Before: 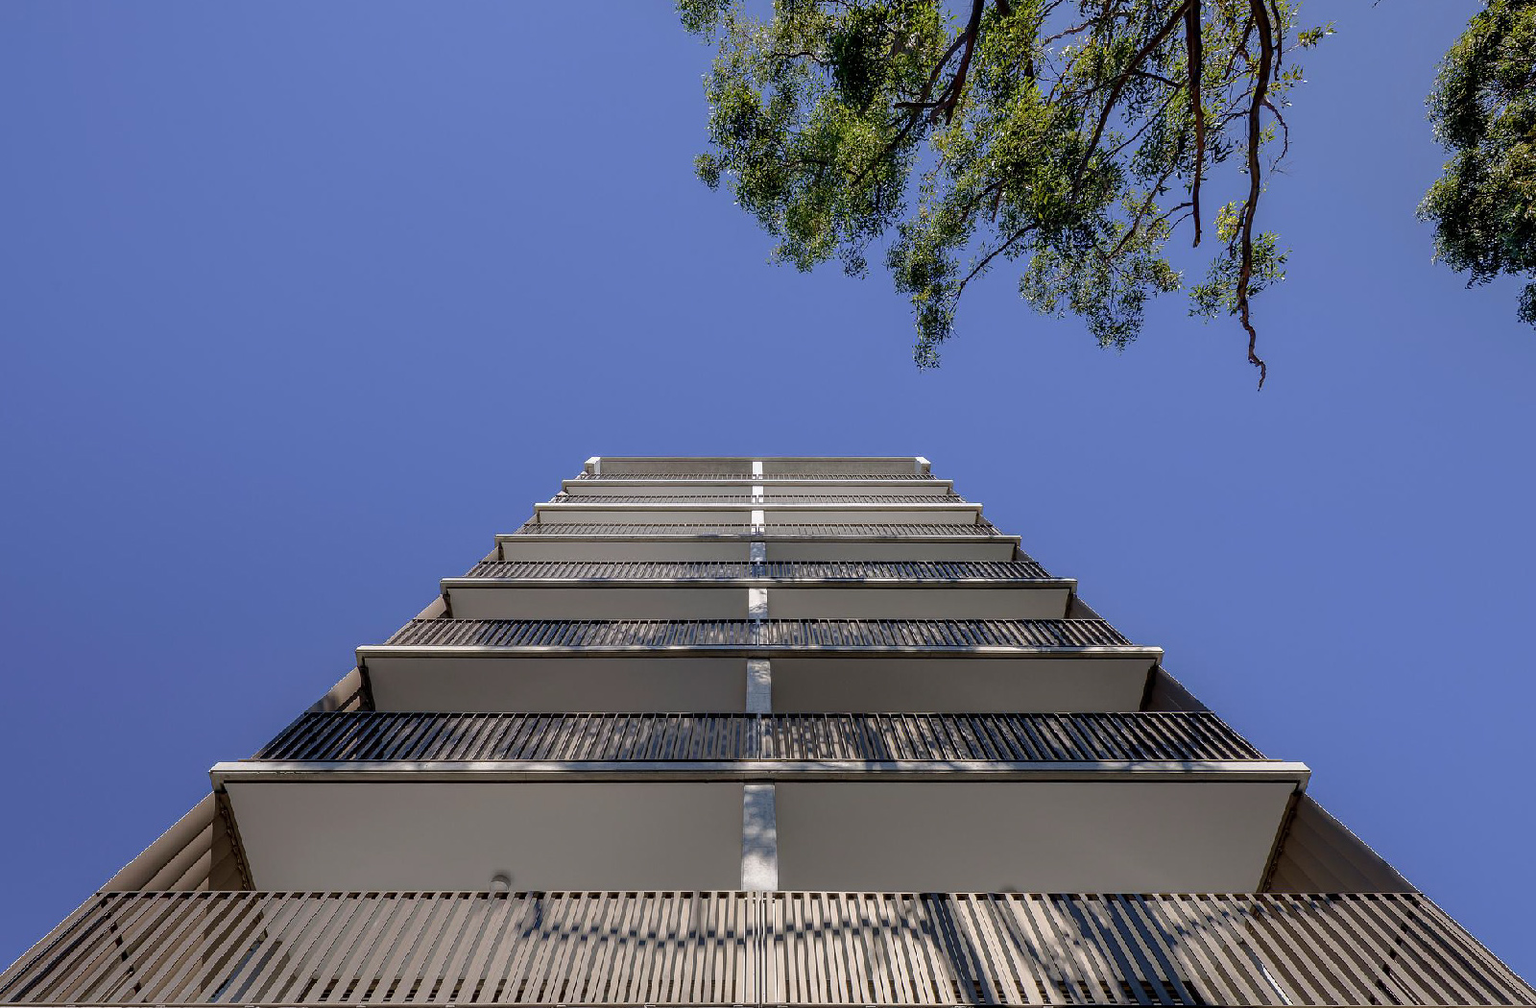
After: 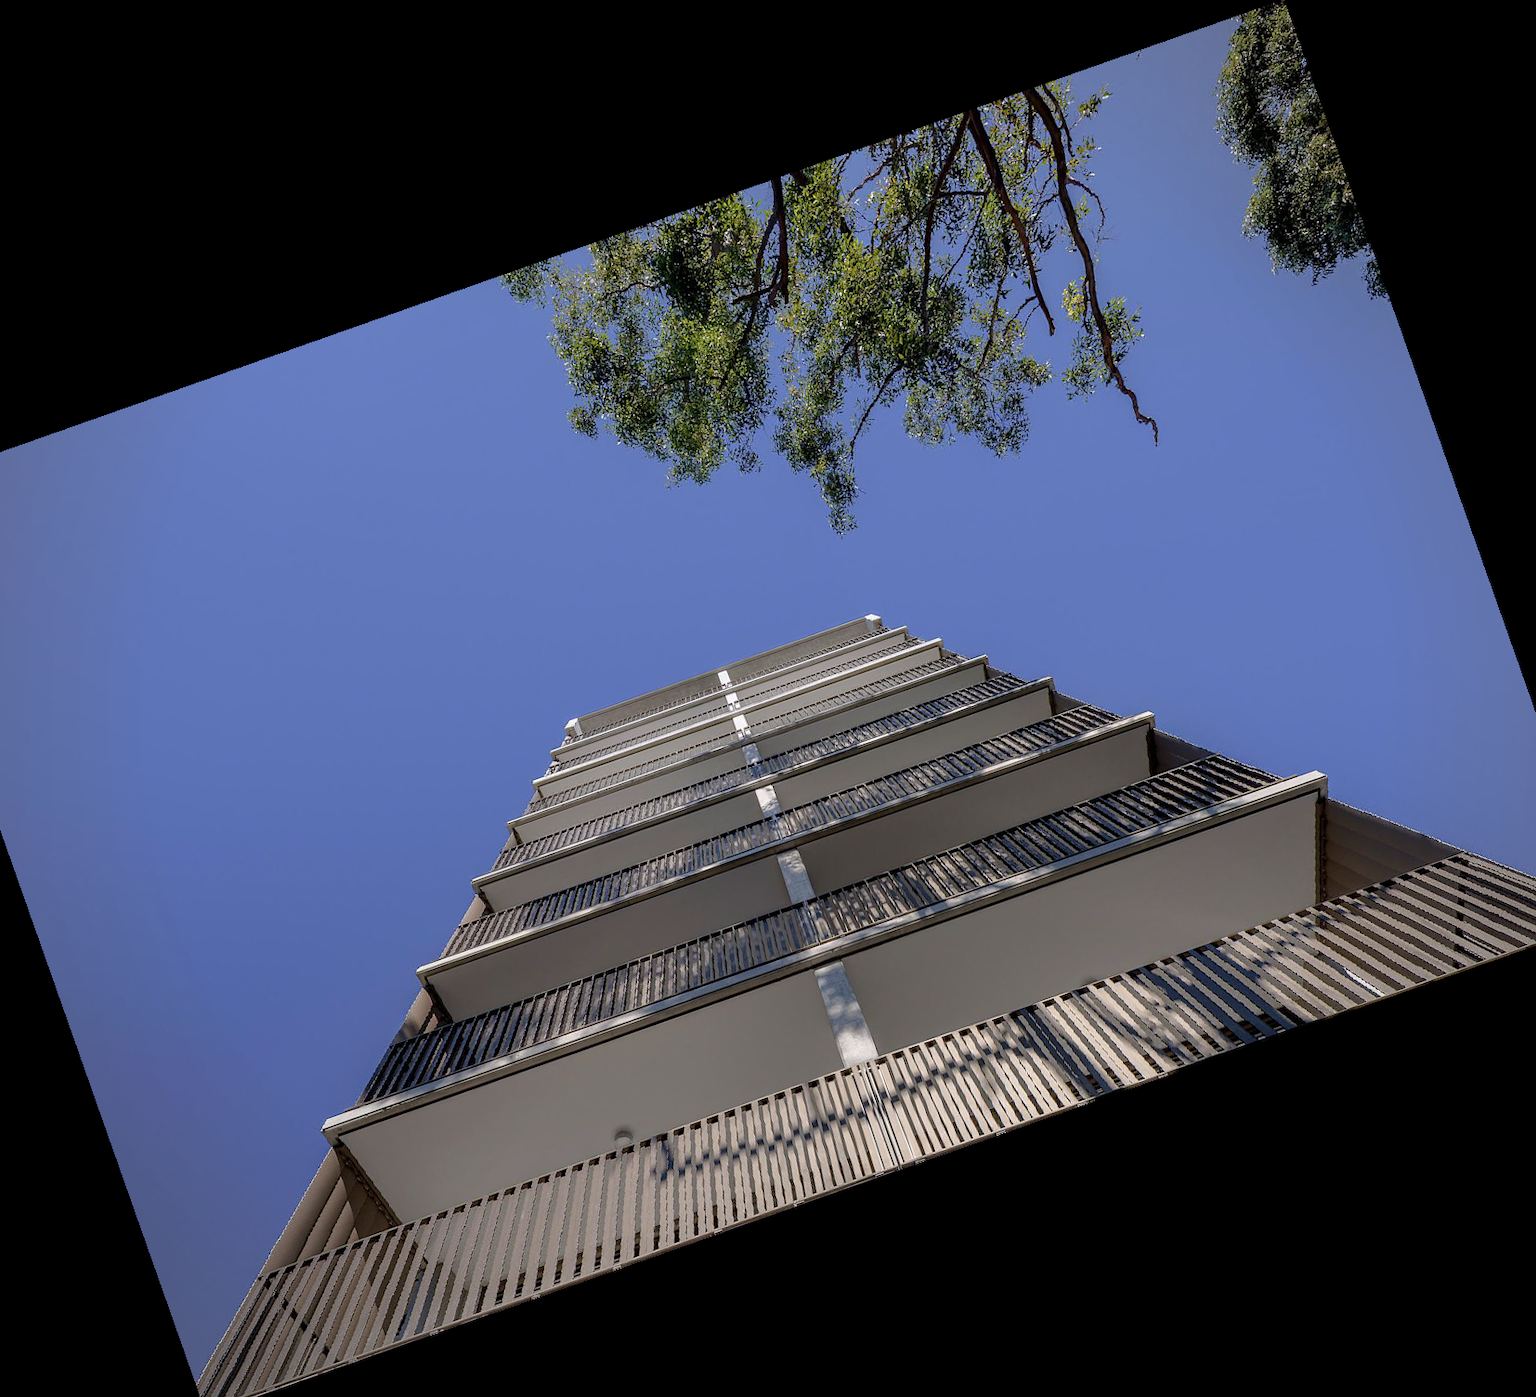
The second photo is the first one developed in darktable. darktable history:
crop and rotate: angle 19.43°, left 6.812%, right 4.125%, bottom 1.087%
vignetting: fall-off radius 60.92%
